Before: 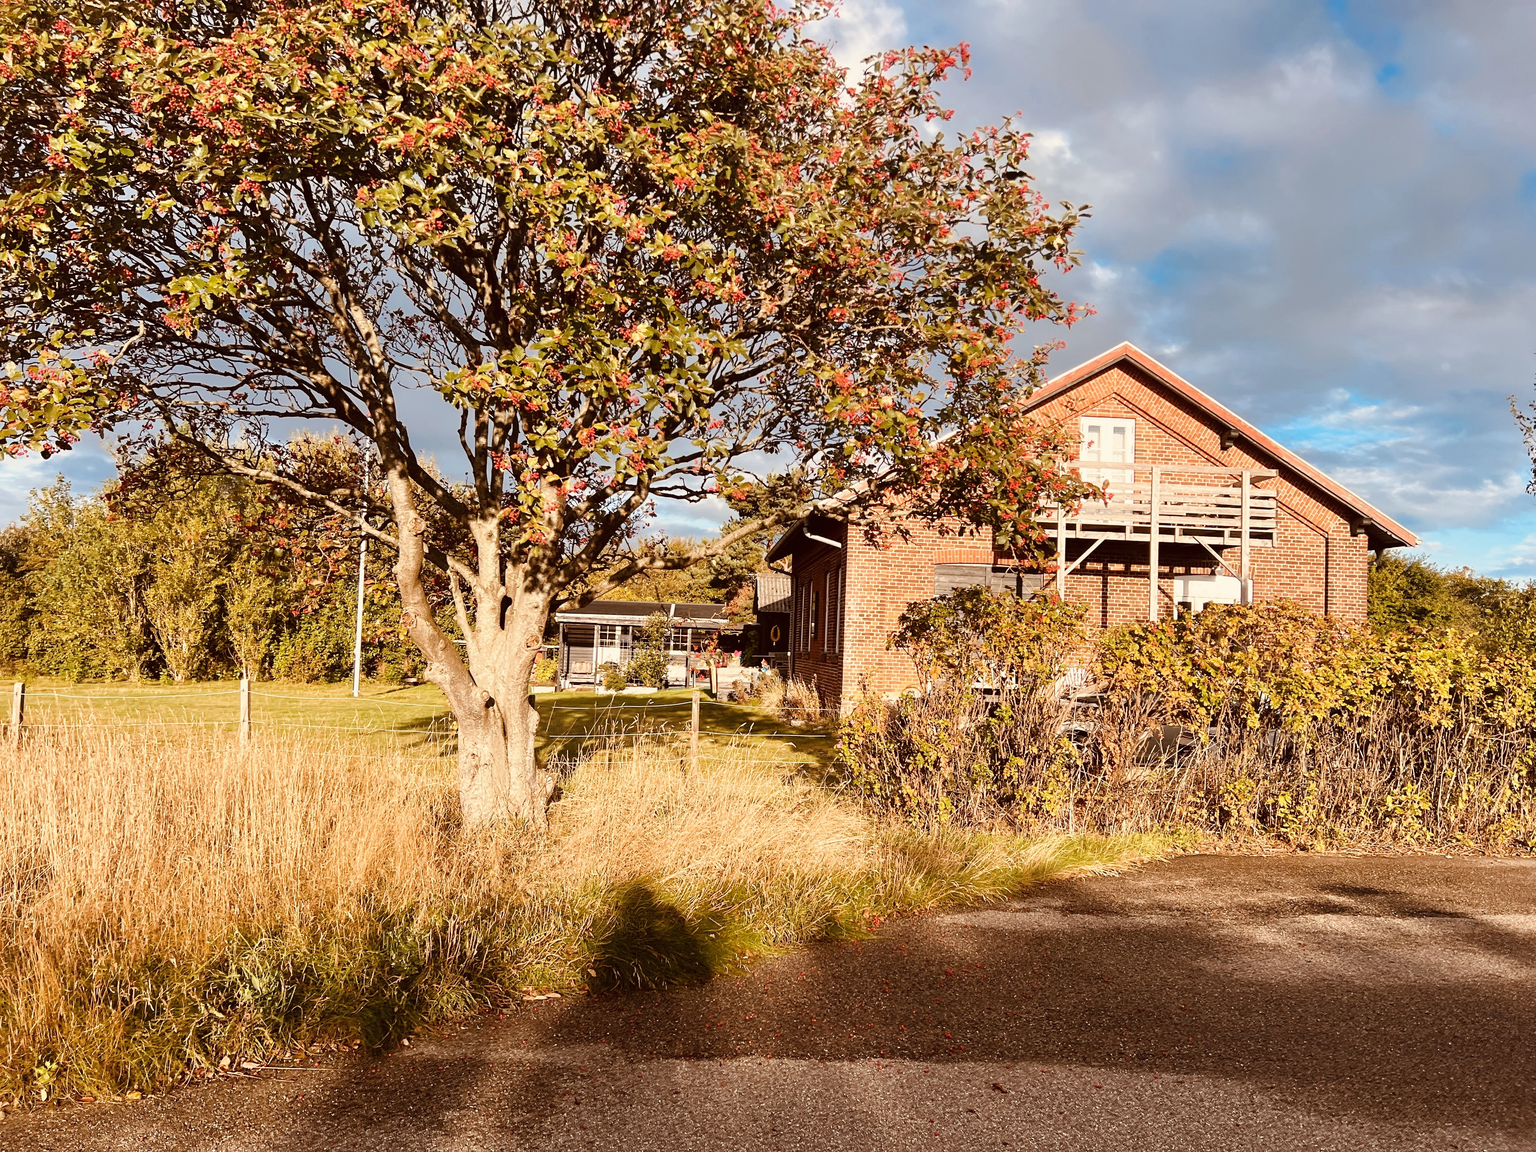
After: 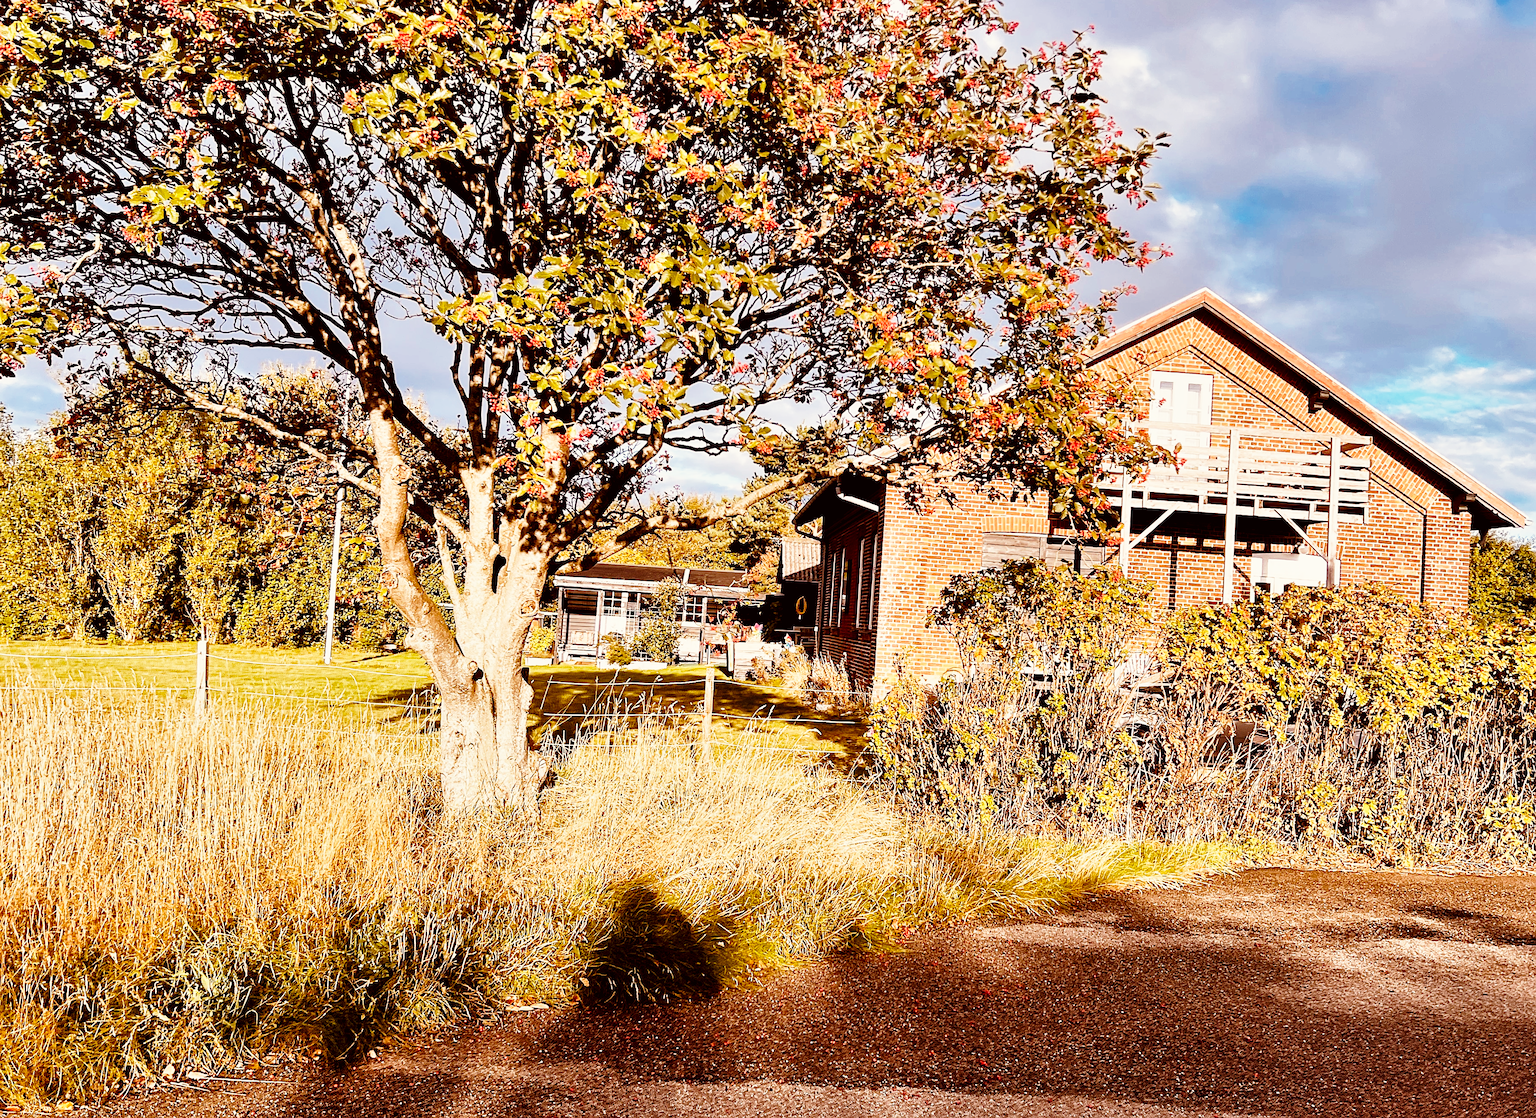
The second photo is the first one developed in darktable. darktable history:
color correction: highlights a* -0.95, highlights b* 4.5, shadows a* 3.55
white balance: red 1.004, blue 1.096
base curve: curves: ch0 [(0, 0) (0.026, 0.03) (0.109, 0.232) (0.351, 0.748) (0.669, 0.968) (1, 1)], preserve colors none
shadows and highlights: soften with gaussian
crop: left 3.305%, top 6.436%, right 6.389%, bottom 3.258%
exposure: black level correction 0.011, exposure -0.478 EV, compensate highlight preservation false
rotate and perspective: rotation 1.57°, crop left 0.018, crop right 0.982, crop top 0.039, crop bottom 0.961
sharpen: on, module defaults
